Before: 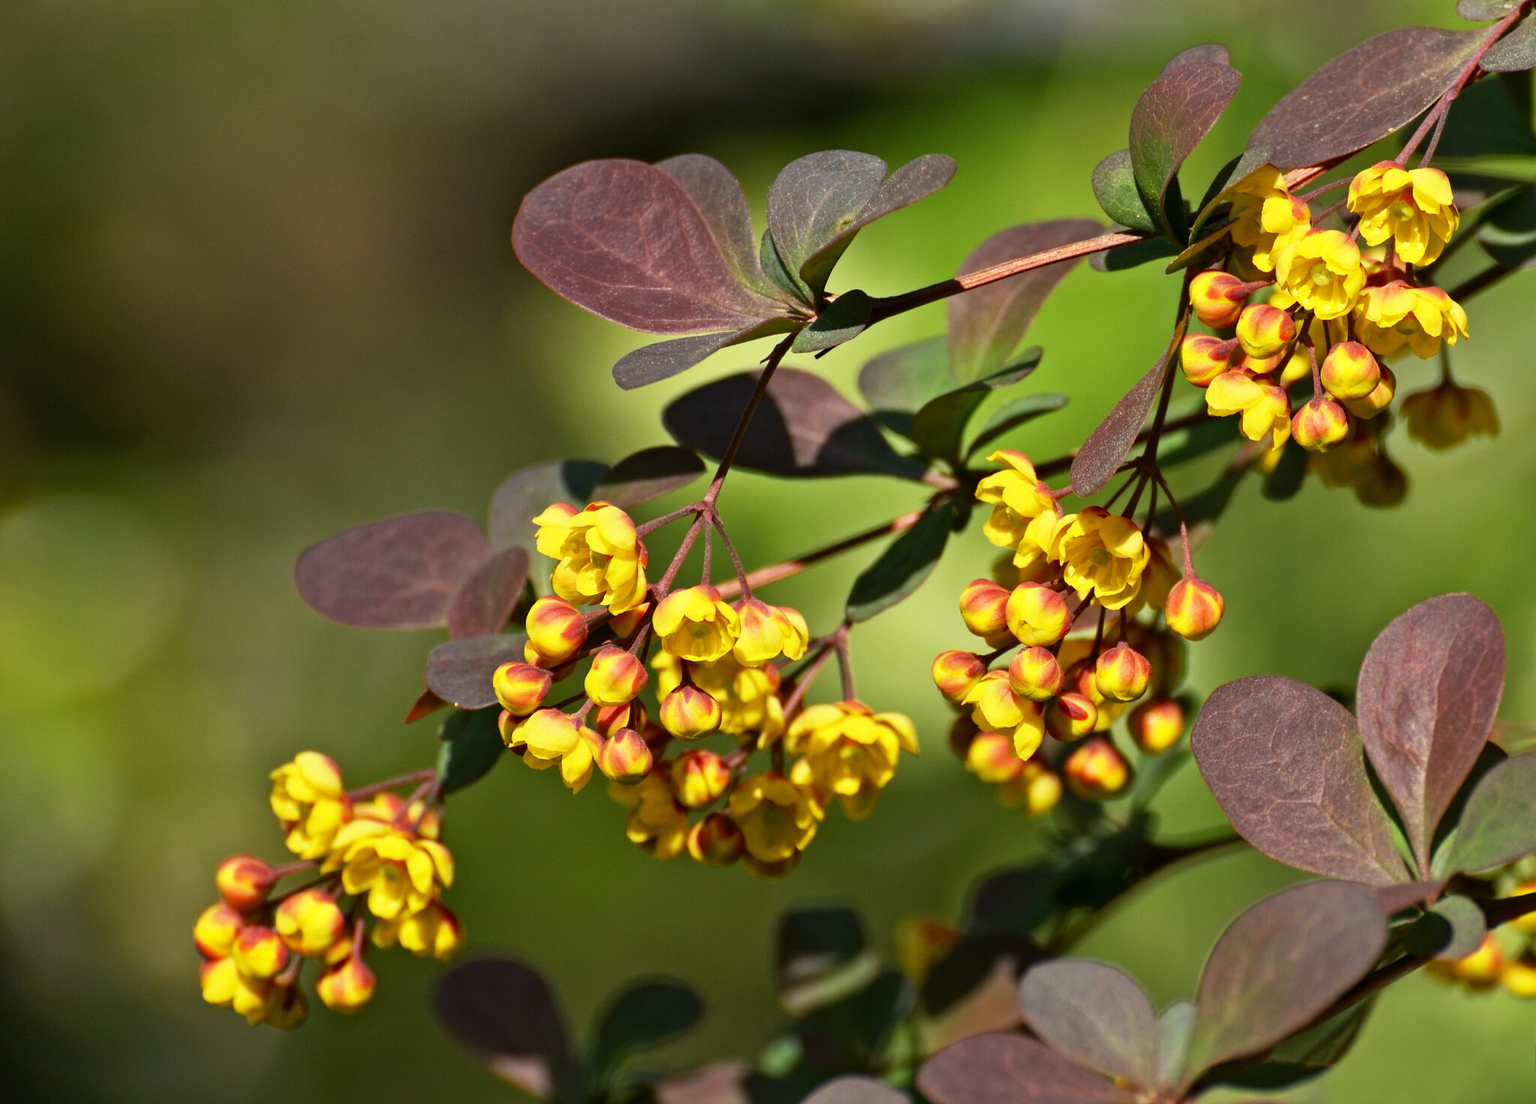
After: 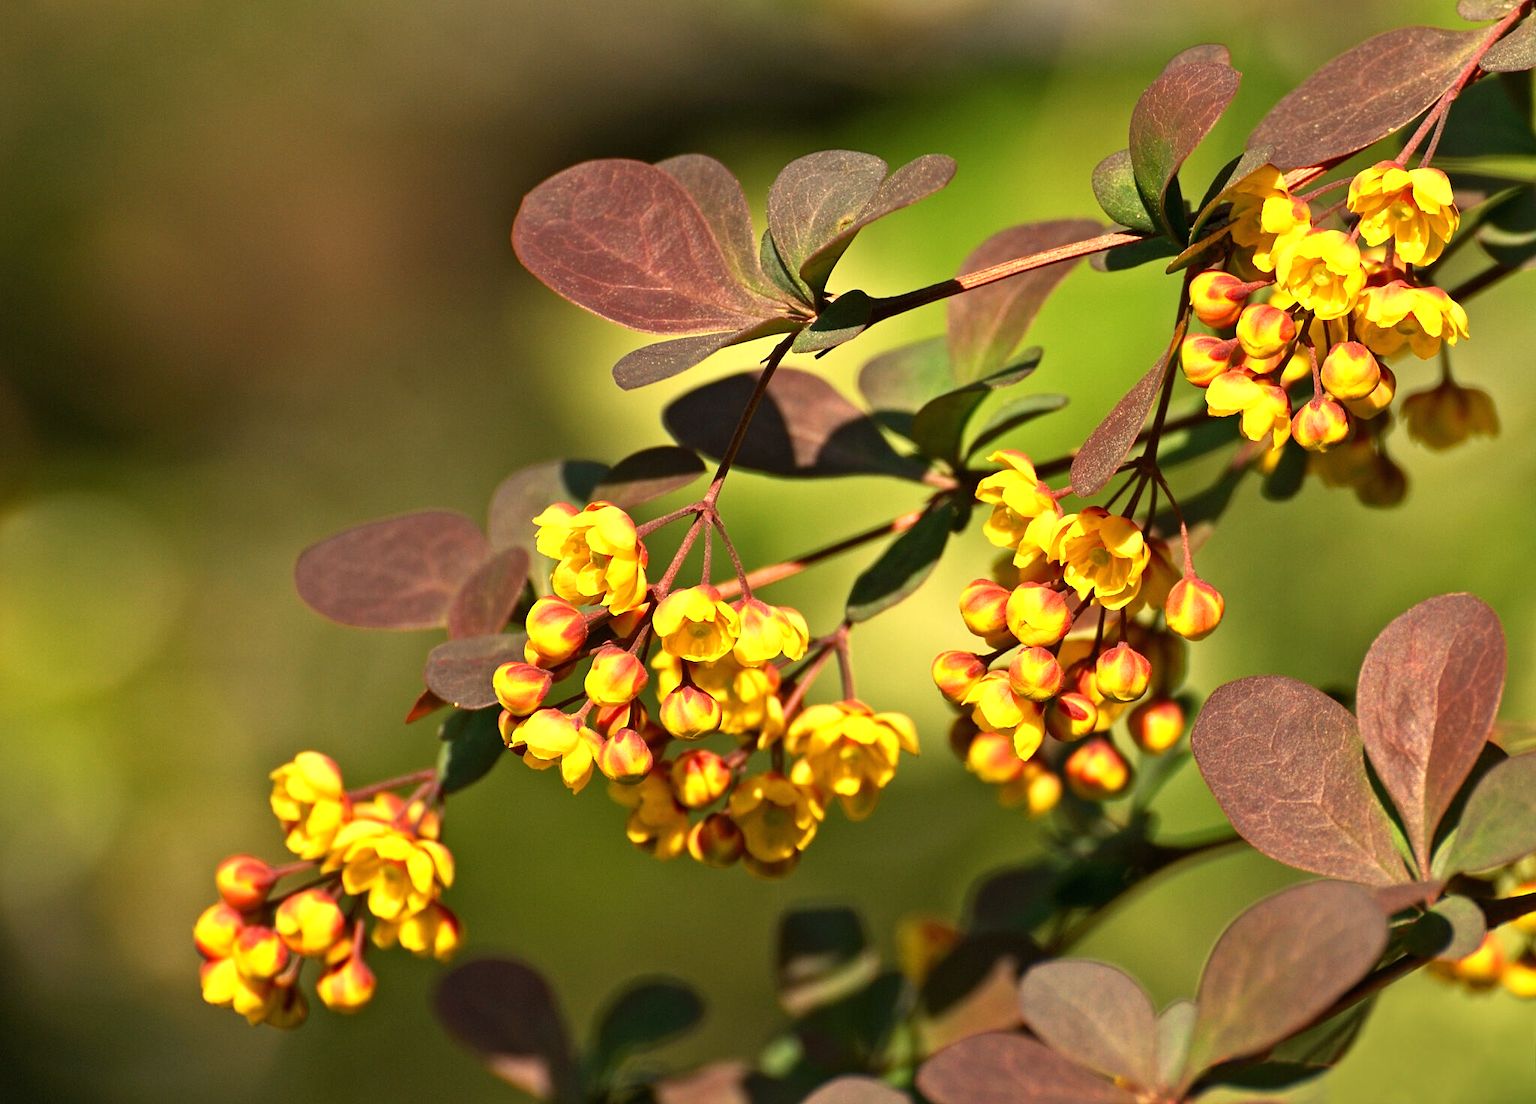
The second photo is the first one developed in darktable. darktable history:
sharpen: amount 0.2
exposure: black level correction 0, exposure 1 EV, compensate exposure bias true, compensate highlight preservation false
white balance: red 1.138, green 0.996, blue 0.812
